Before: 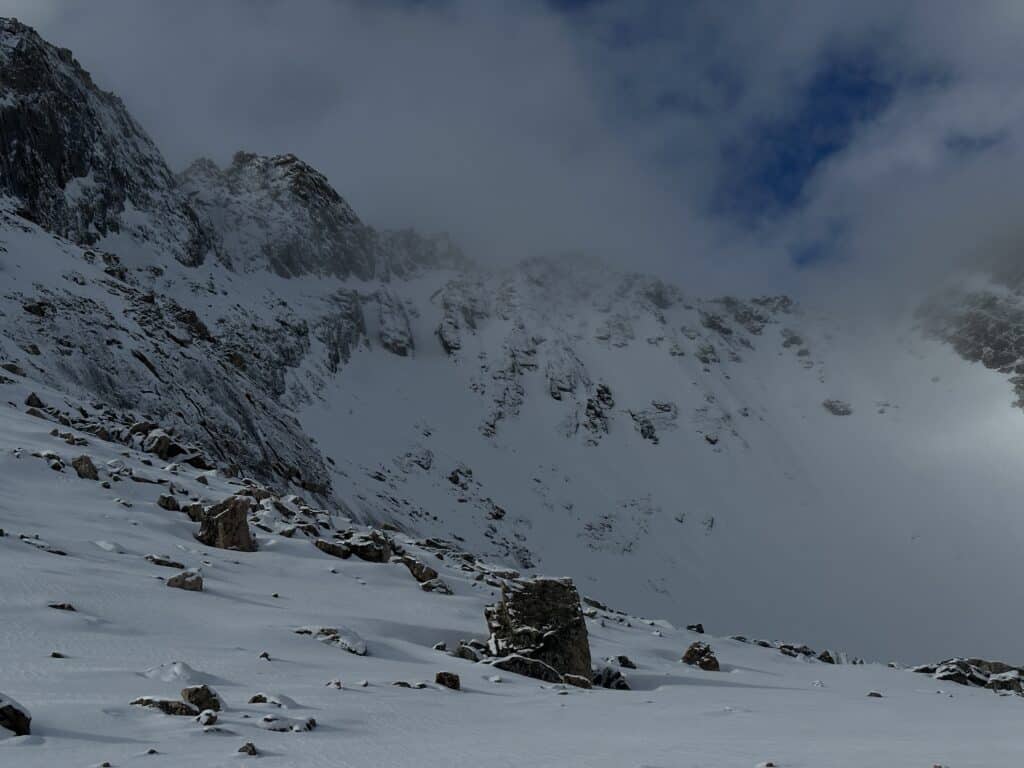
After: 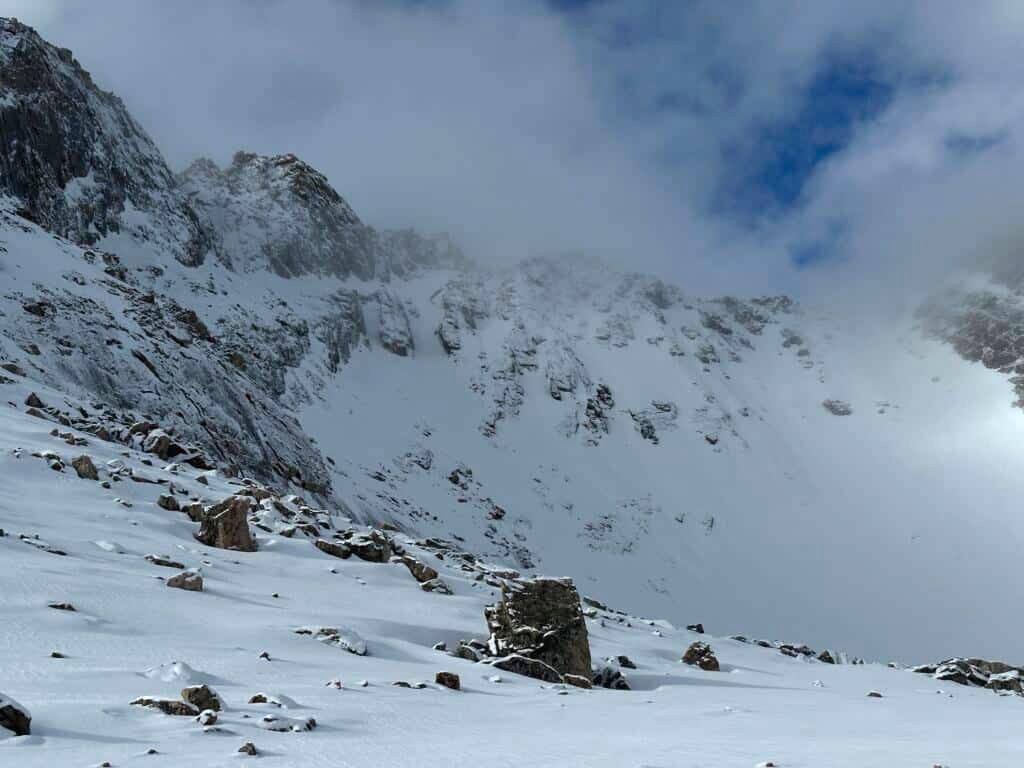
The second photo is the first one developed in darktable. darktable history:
exposure: exposure 0.2 EV, compensate exposure bias true, compensate highlight preservation false
